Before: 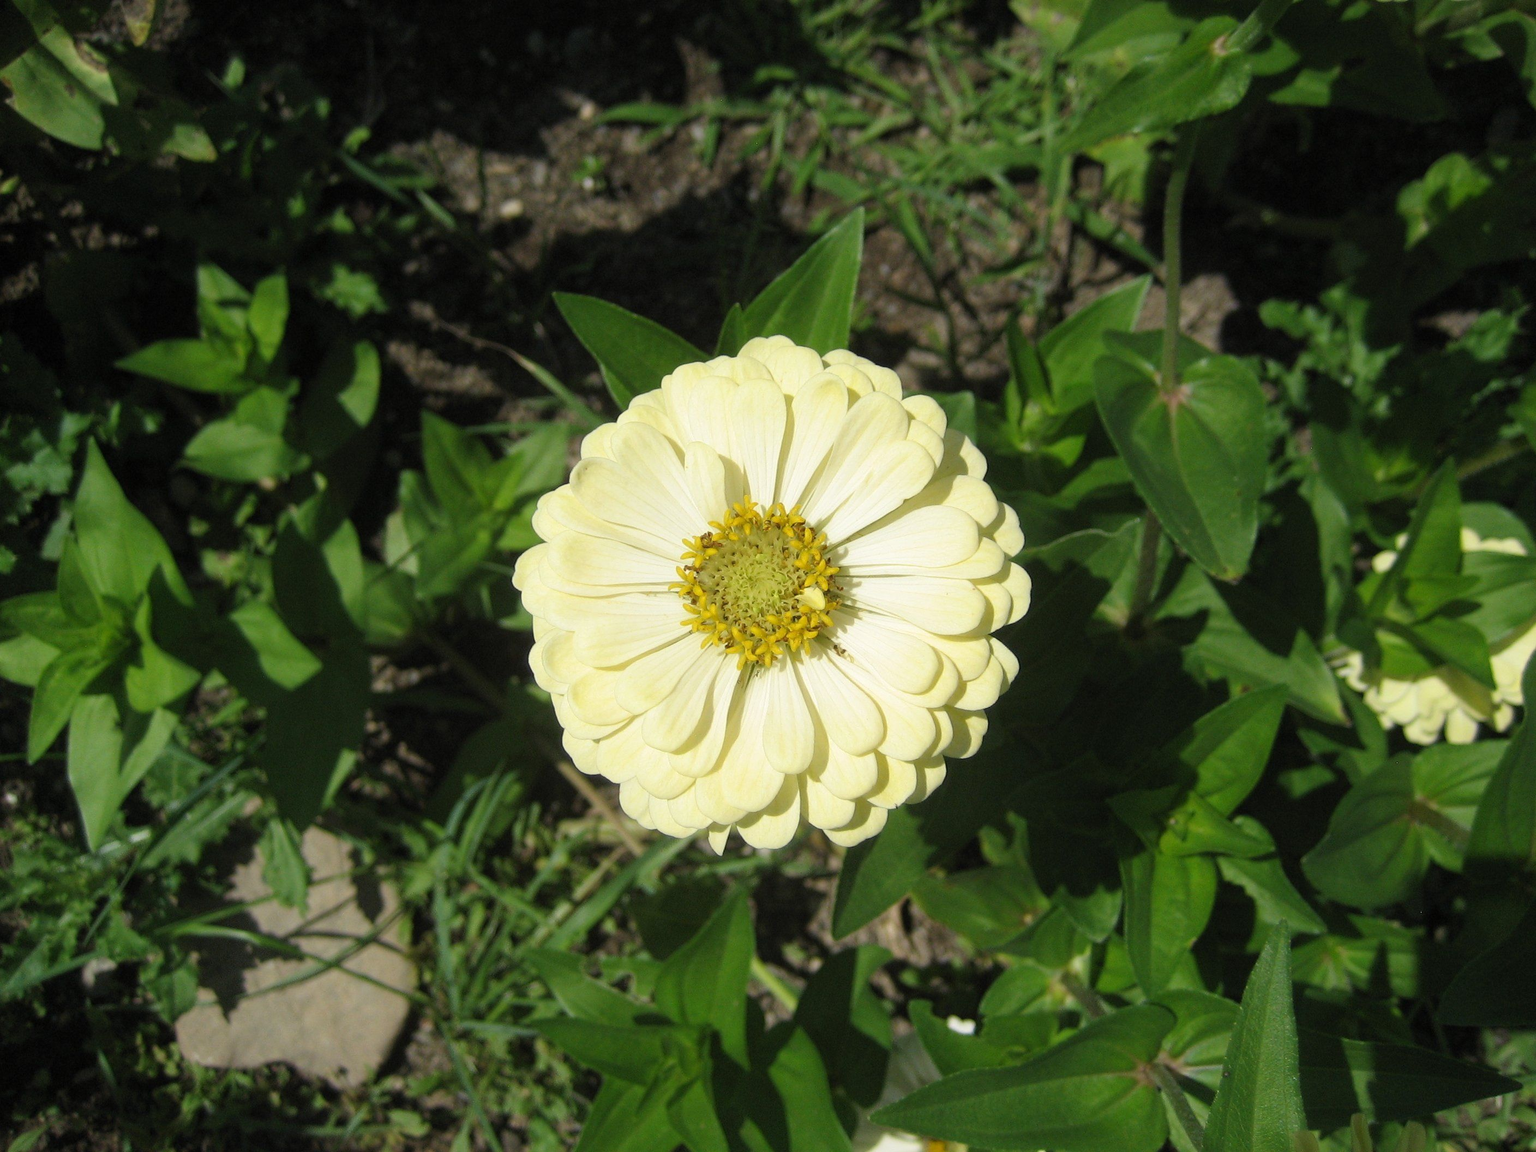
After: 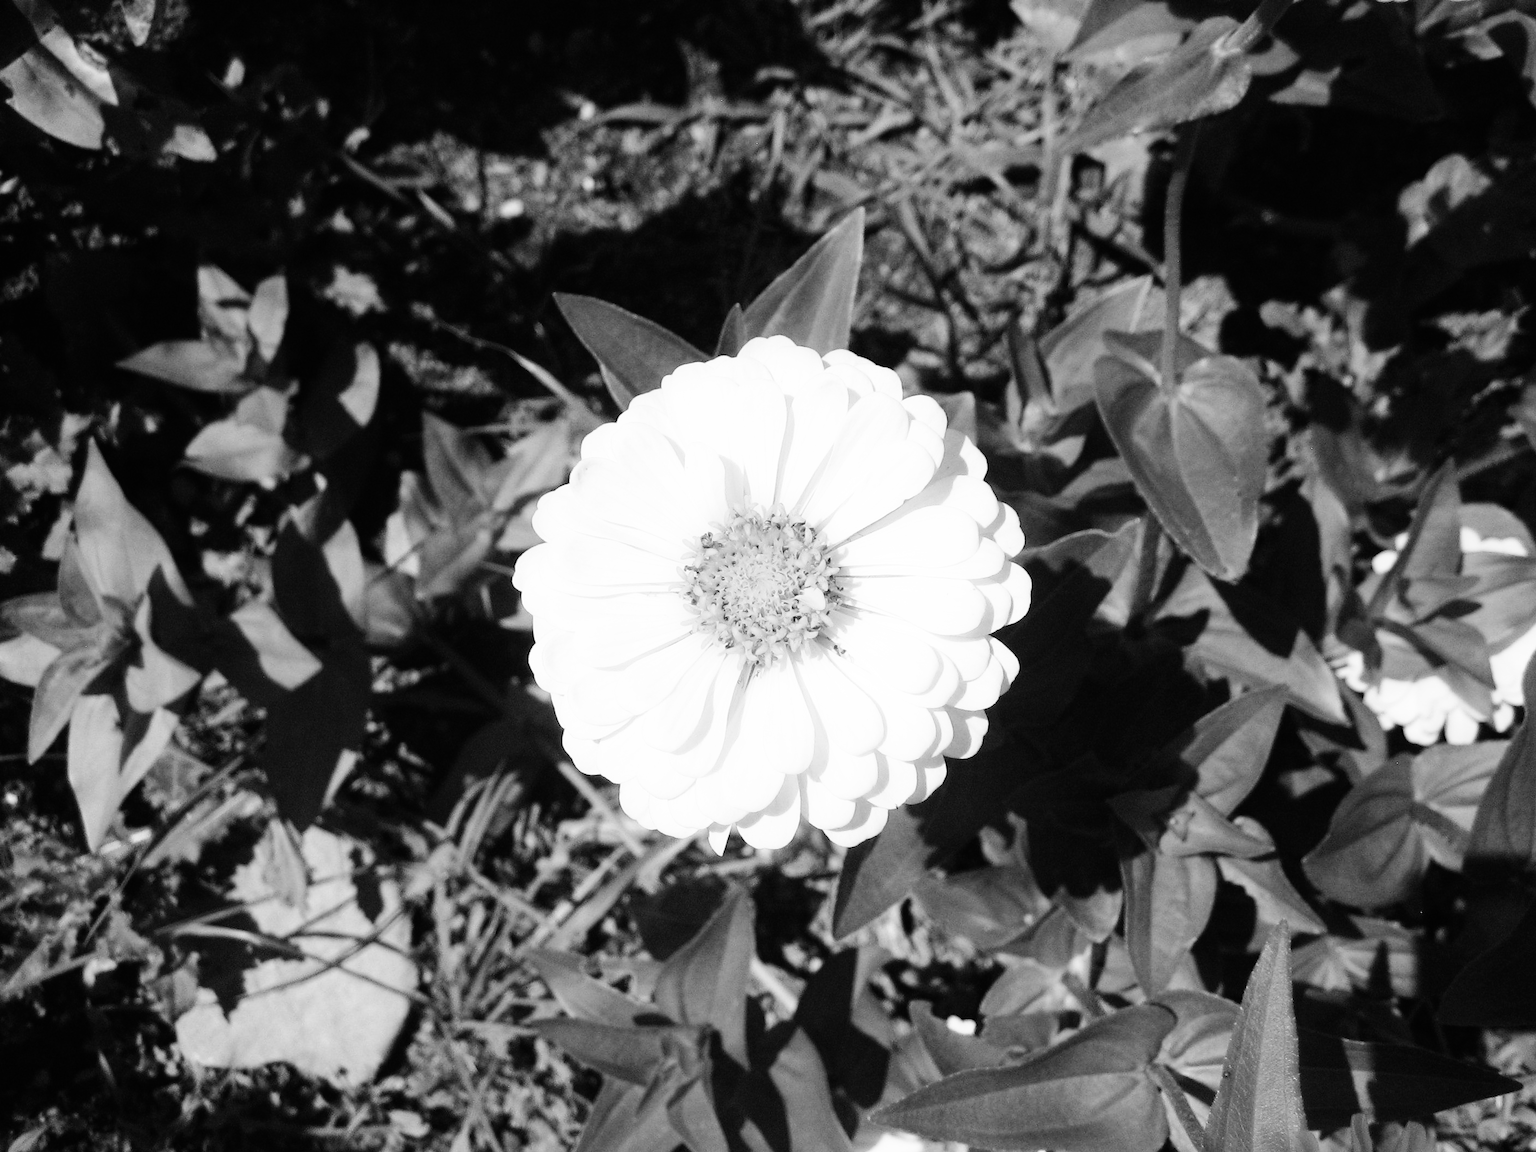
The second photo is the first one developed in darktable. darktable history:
monochrome: on, module defaults
base curve: curves: ch0 [(0, 0) (0, 0) (0.002, 0.001) (0.008, 0.003) (0.019, 0.011) (0.037, 0.037) (0.064, 0.11) (0.102, 0.232) (0.152, 0.379) (0.216, 0.524) (0.296, 0.665) (0.394, 0.789) (0.512, 0.881) (0.651, 0.945) (0.813, 0.986) (1, 1)], preserve colors none
